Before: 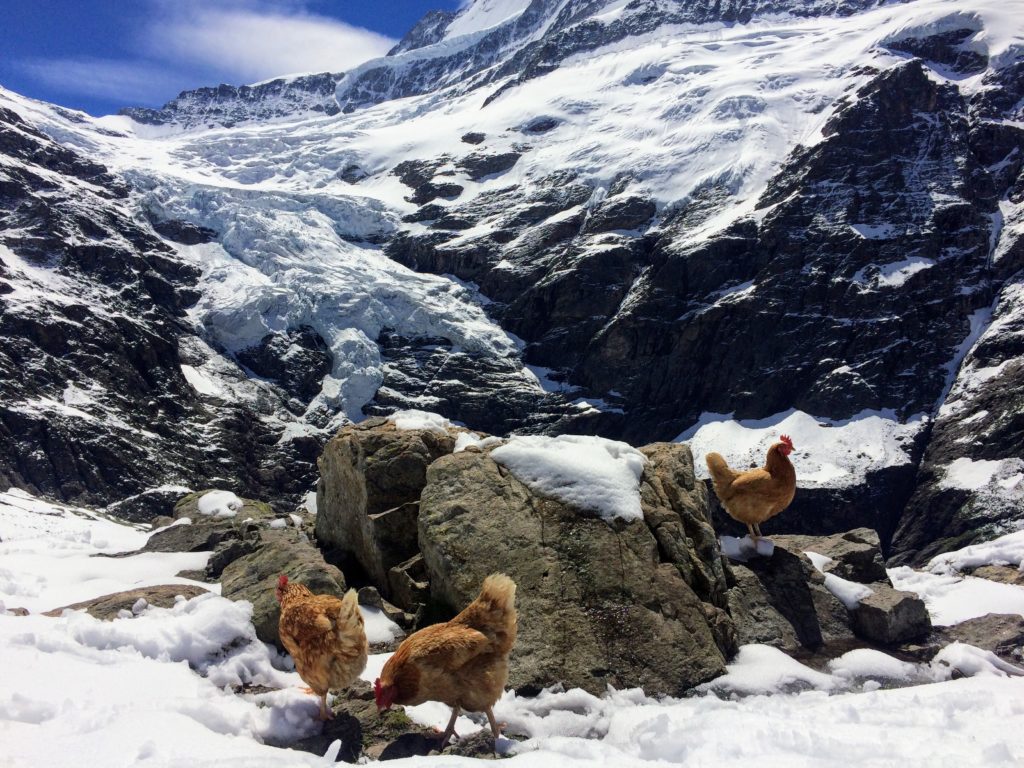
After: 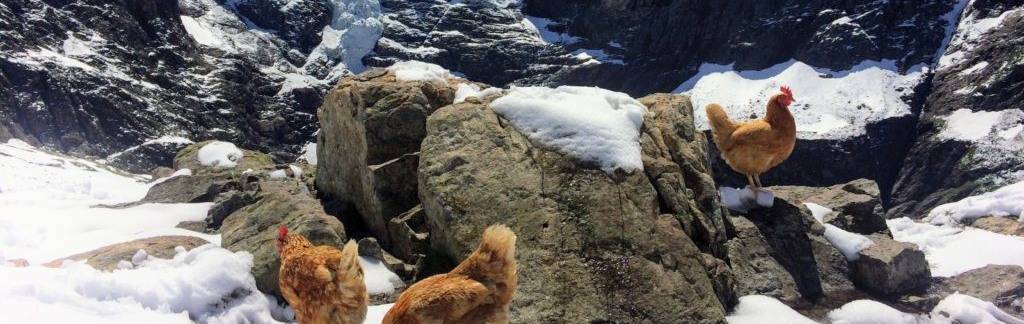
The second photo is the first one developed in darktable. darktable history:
bloom: size 9%, threshold 100%, strength 7%
contrast brightness saturation: brightness 0.09, saturation 0.19
crop: top 45.551%, bottom 12.262%
